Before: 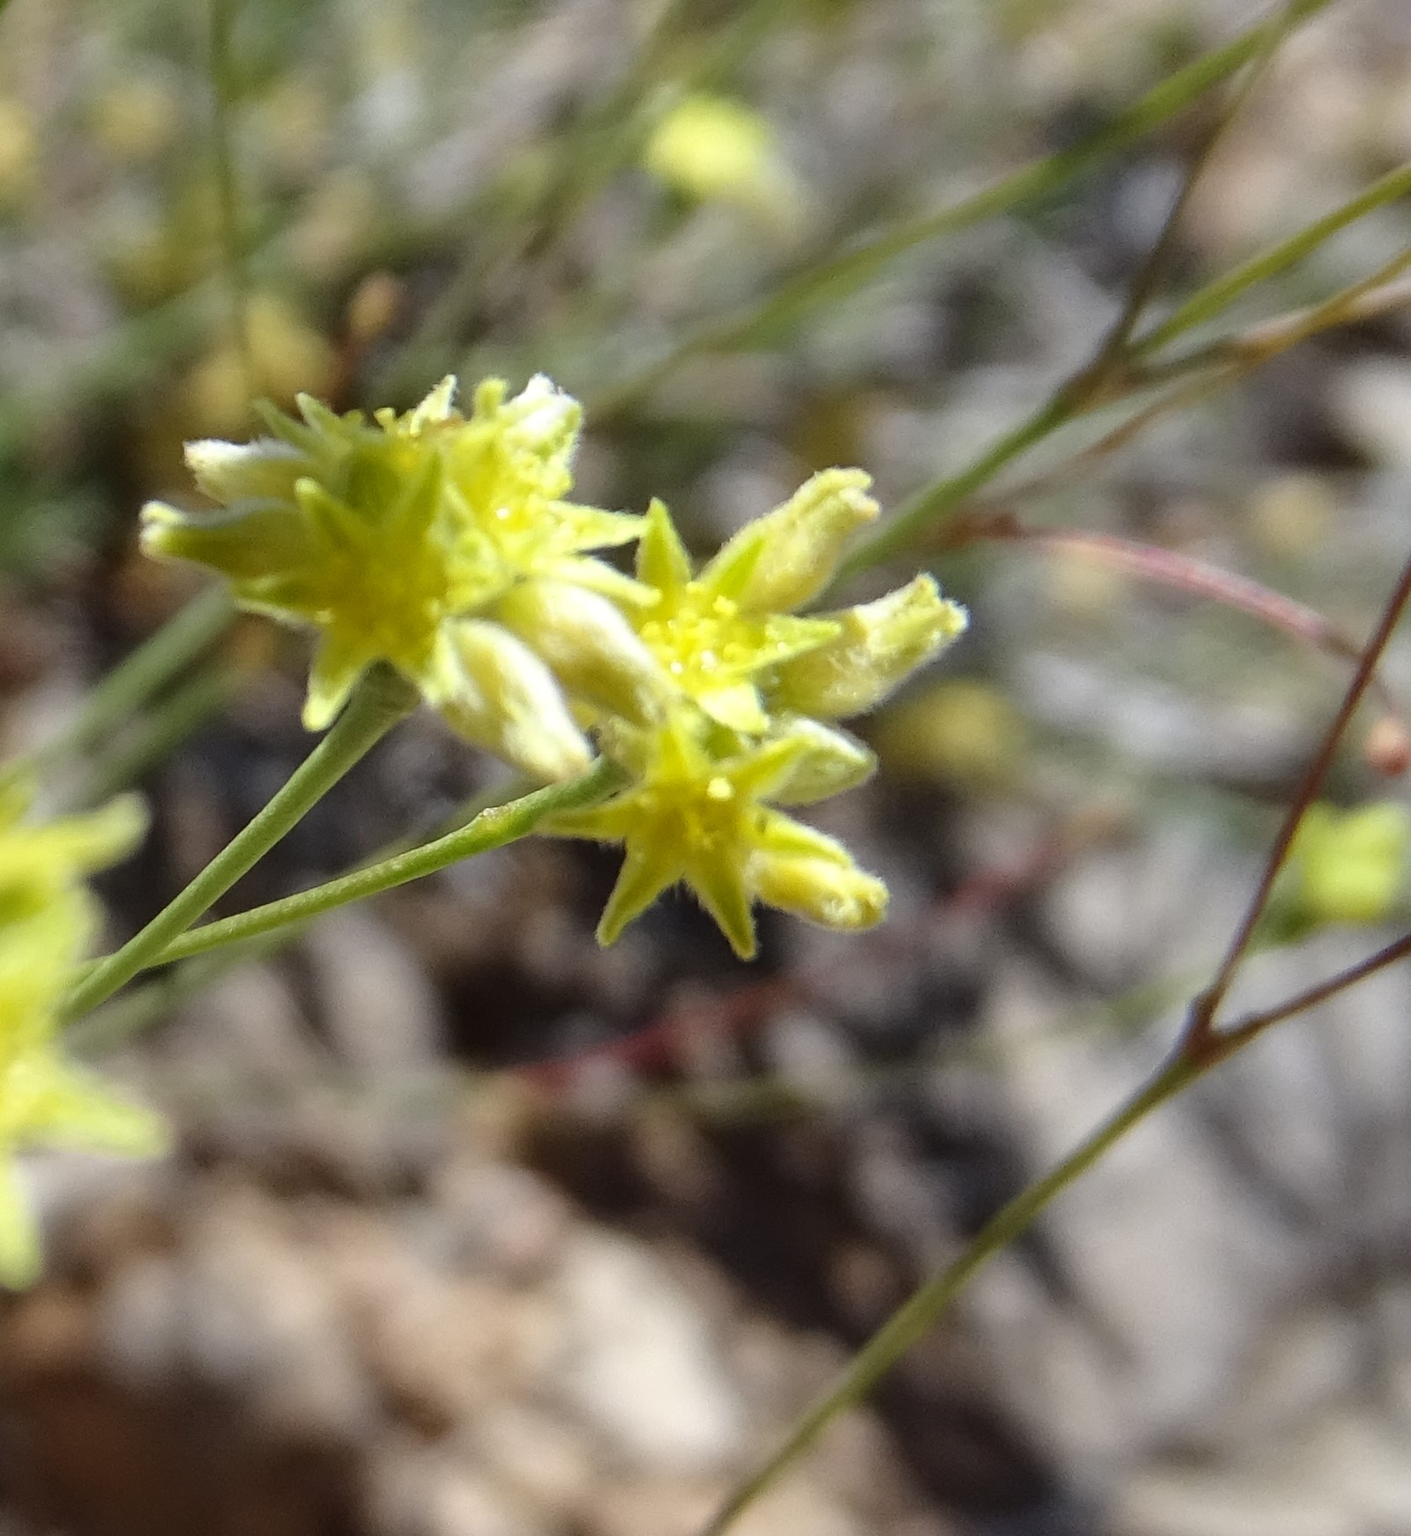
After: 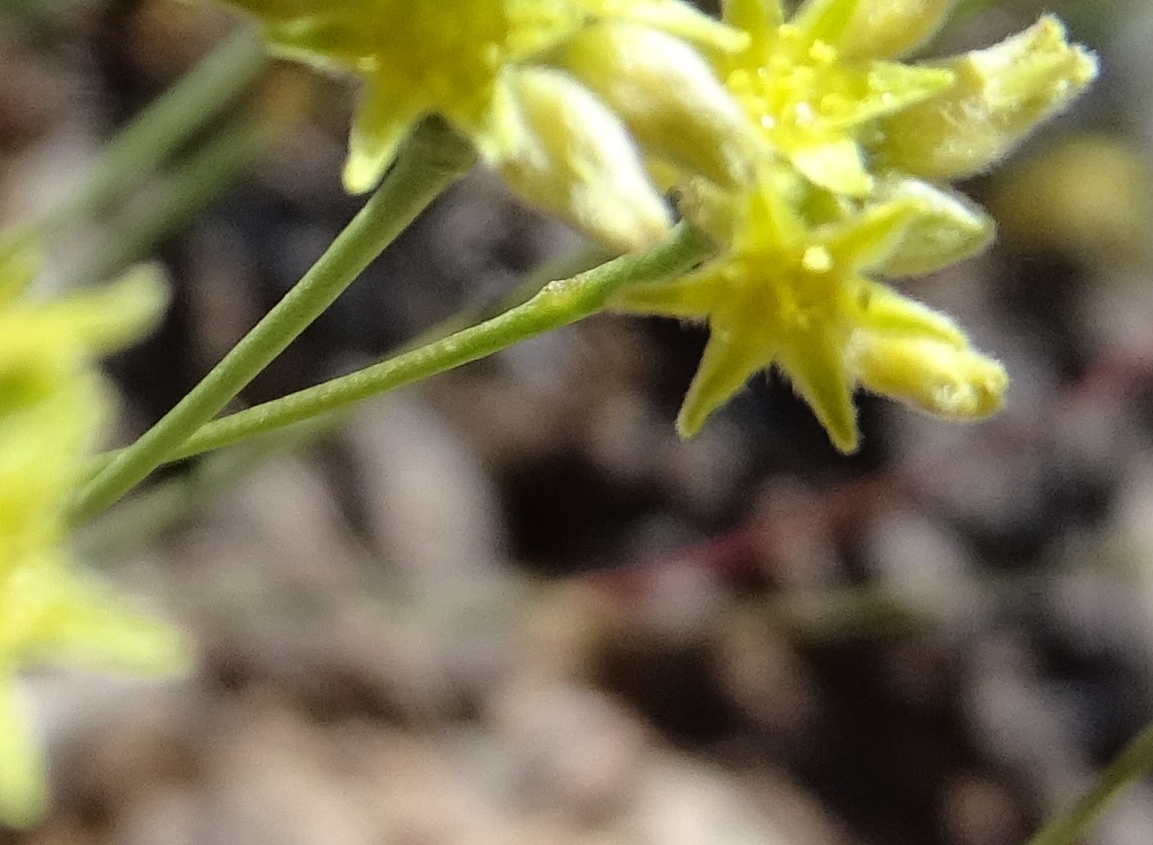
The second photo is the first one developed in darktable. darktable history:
rgb curve: curves: ch0 [(0, 0) (0.136, 0.078) (0.262, 0.245) (0.414, 0.42) (1, 1)], compensate middle gray true, preserve colors basic power
crop: top 36.498%, right 27.964%, bottom 14.995%
white balance: emerald 1
